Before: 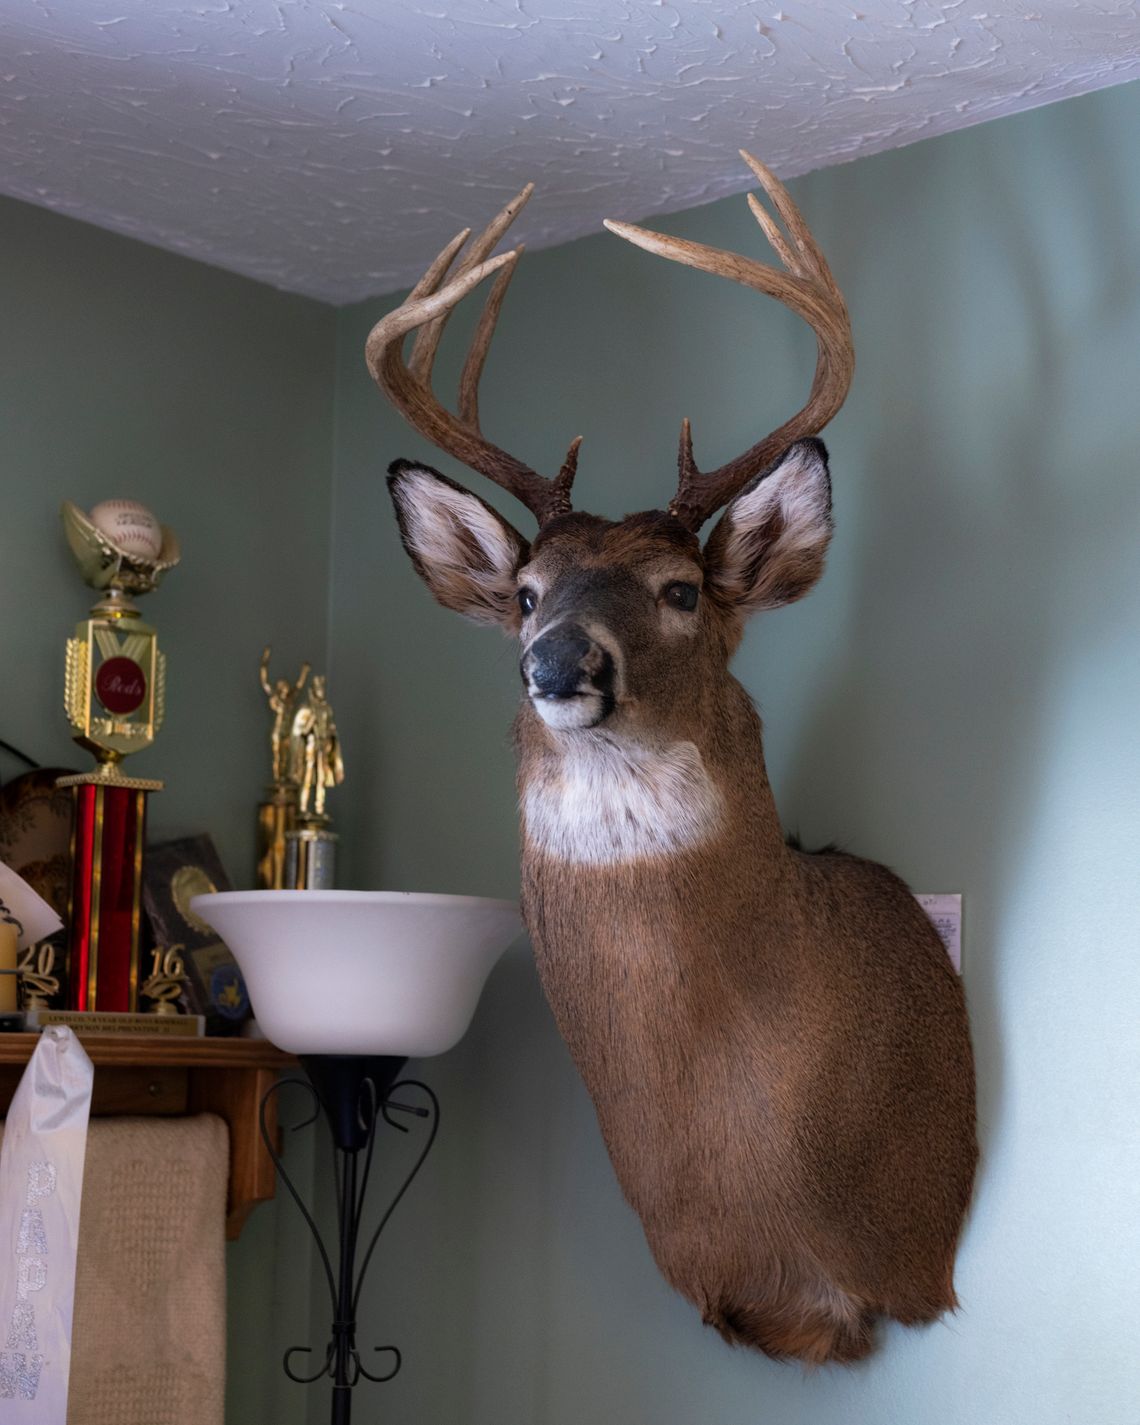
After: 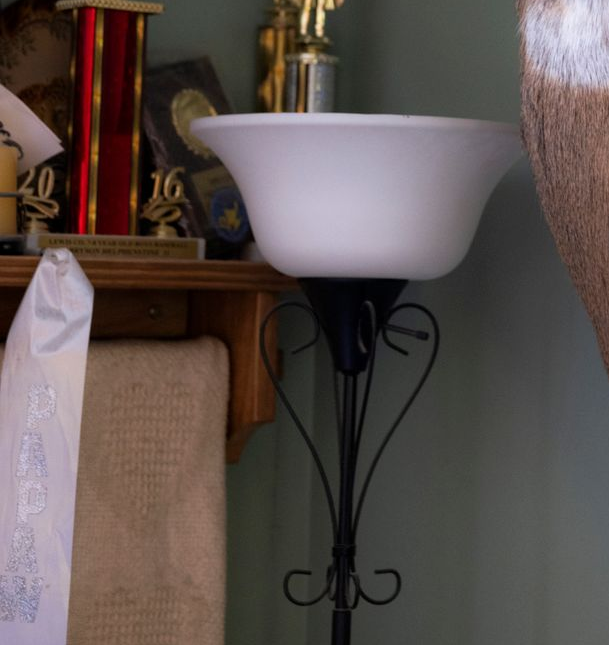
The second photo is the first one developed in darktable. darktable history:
crop and rotate: top 54.543%, right 46.518%, bottom 0.164%
